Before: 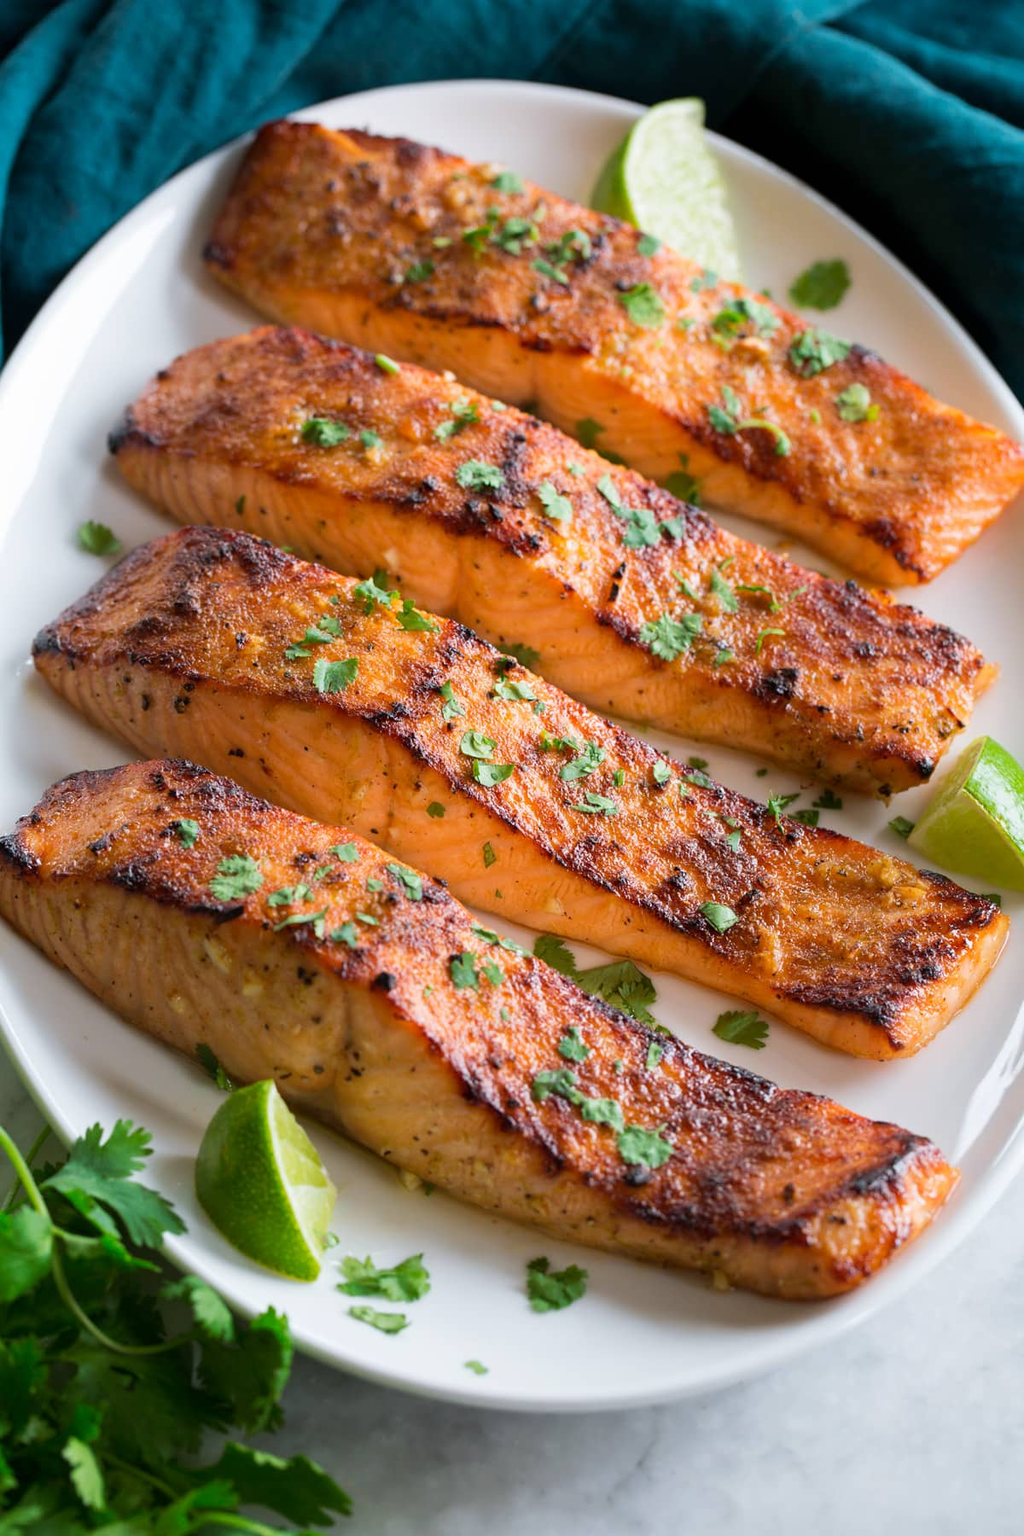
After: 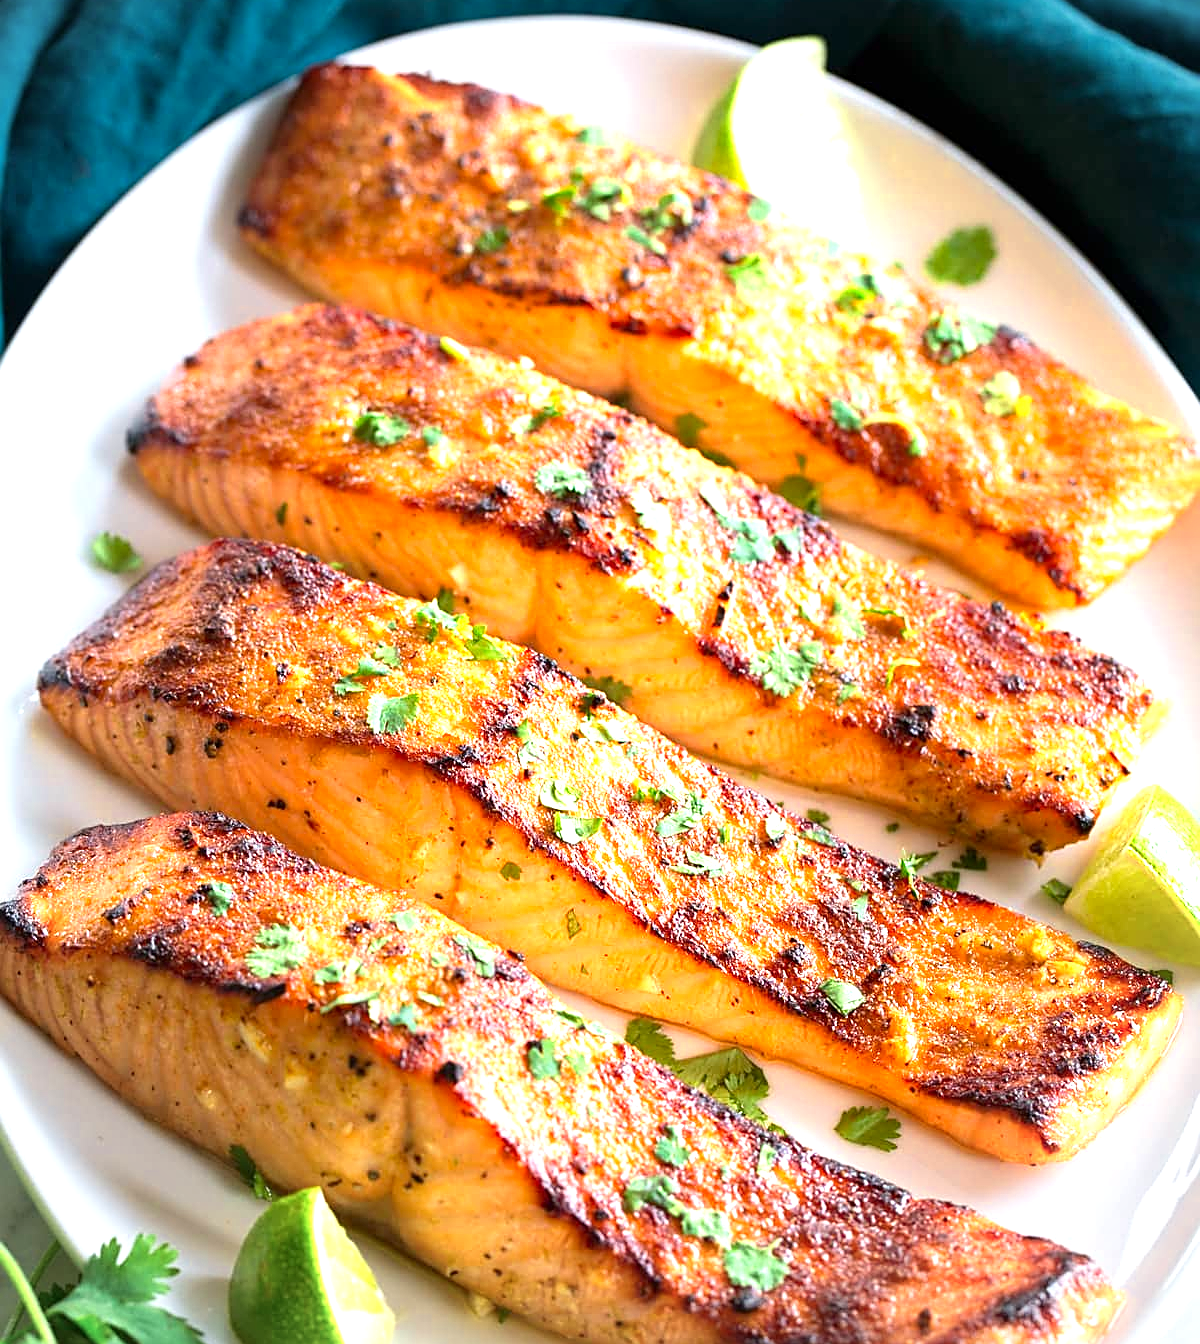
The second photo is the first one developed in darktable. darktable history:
crop: top 4.353%, bottom 20.932%
sharpen: on, module defaults
exposure: exposure 0.913 EV, compensate exposure bias true, compensate highlight preservation false
vignetting: fall-off radius 93.46%
color zones: curves: ch0 [(0.287, 0.048) (0.493, 0.484) (0.737, 0.816)]; ch1 [(0, 0) (0.143, 0) (0.286, 0) (0.429, 0) (0.571, 0) (0.714, 0) (0.857, 0)], mix -121.79%
